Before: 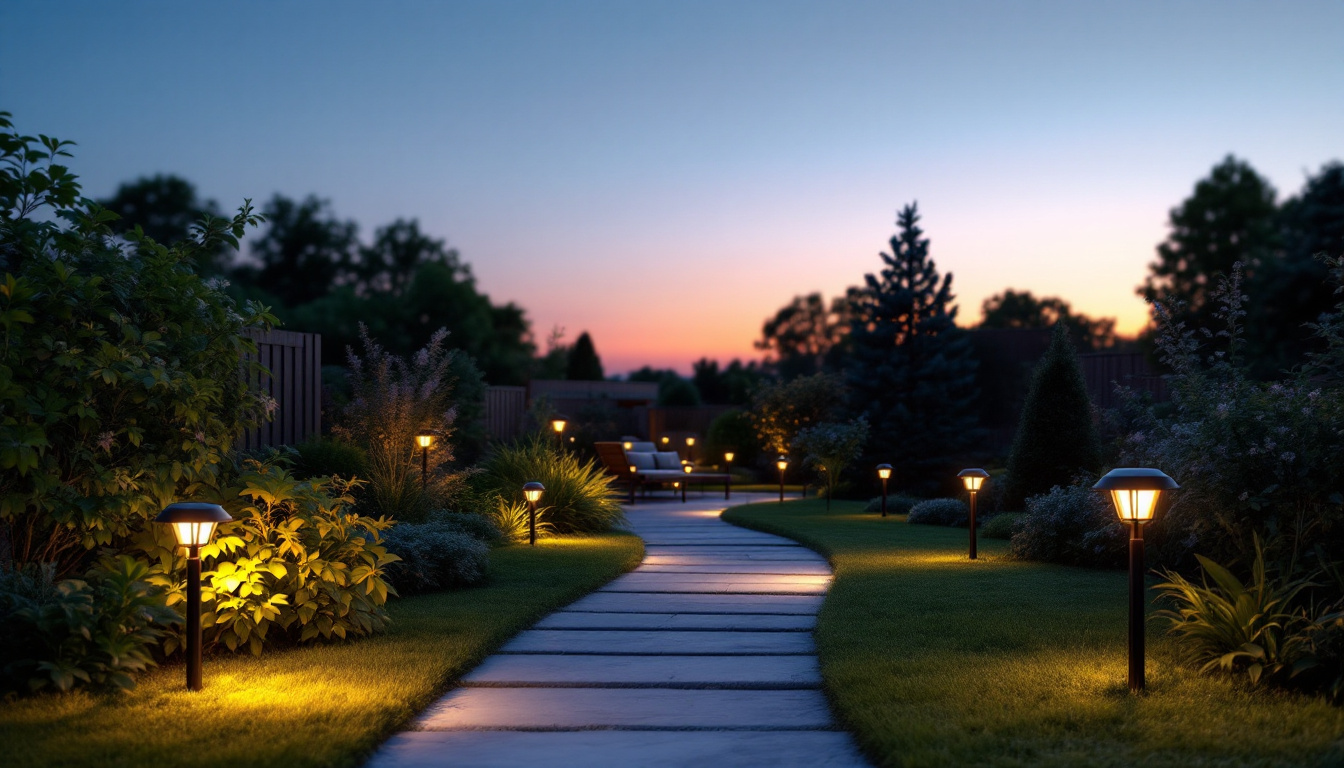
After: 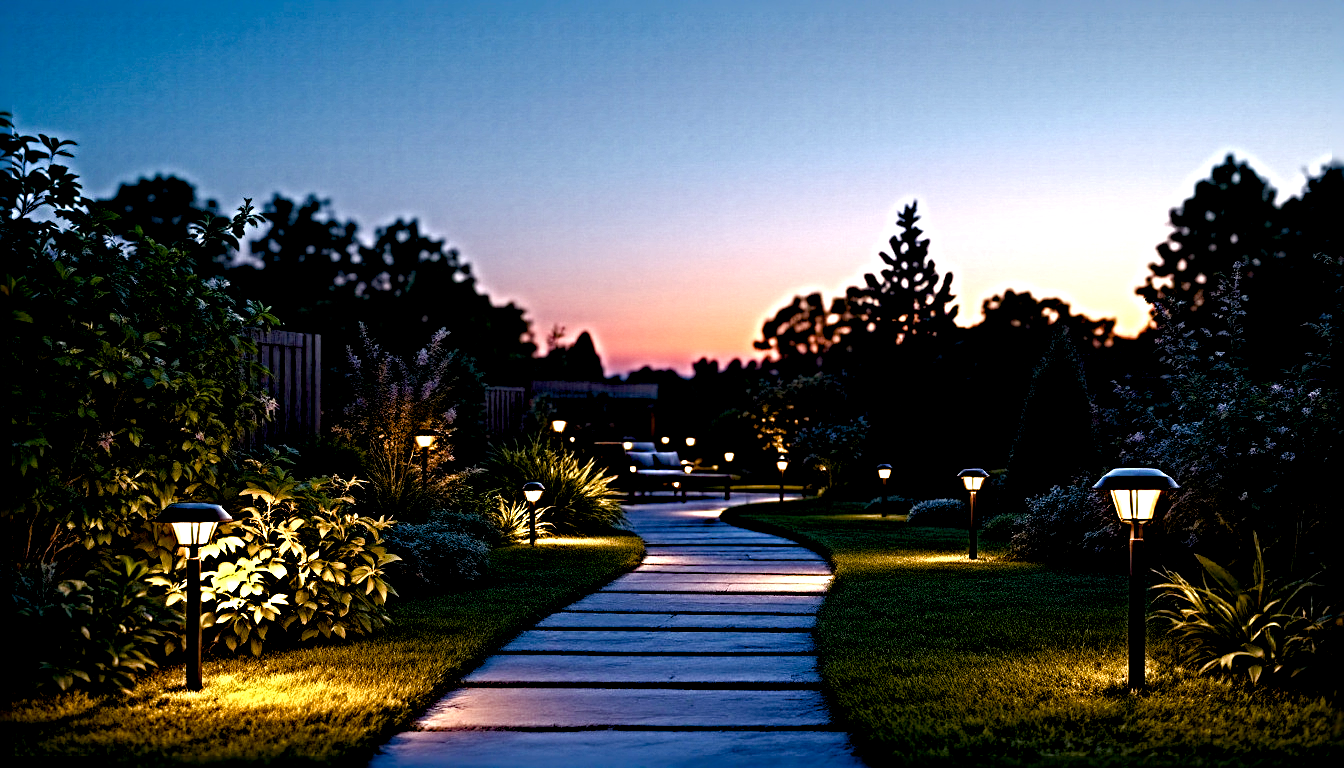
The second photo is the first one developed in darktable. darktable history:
color balance rgb: shadows lift › luminance -9.41%, highlights gain › luminance 17.6%, global offset › luminance -1.45%, perceptual saturation grading › highlights -17.77%, perceptual saturation grading › mid-tones 33.1%, perceptual saturation grading › shadows 50.52%, global vibrance 24.22%
sharpen: radius 6.3, amount 1.8, threshold 0
